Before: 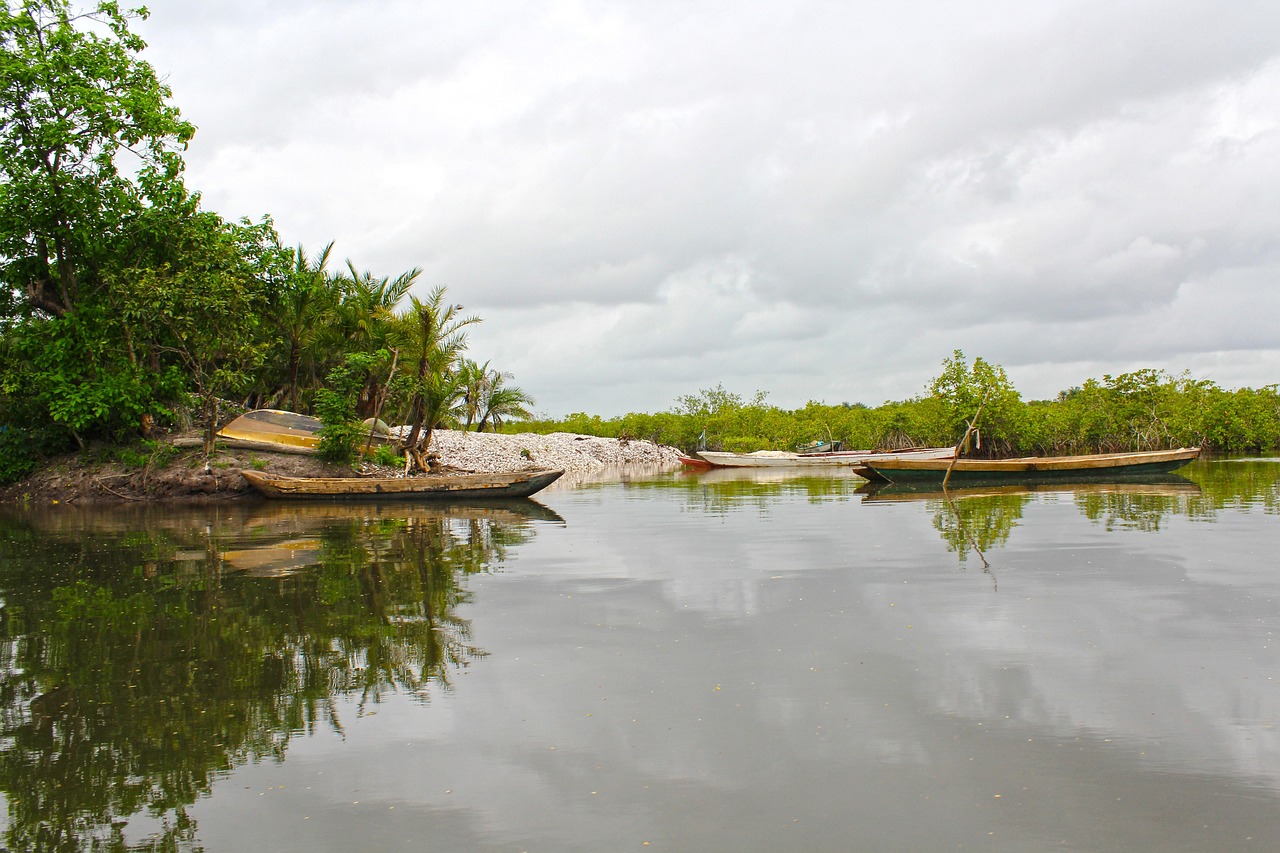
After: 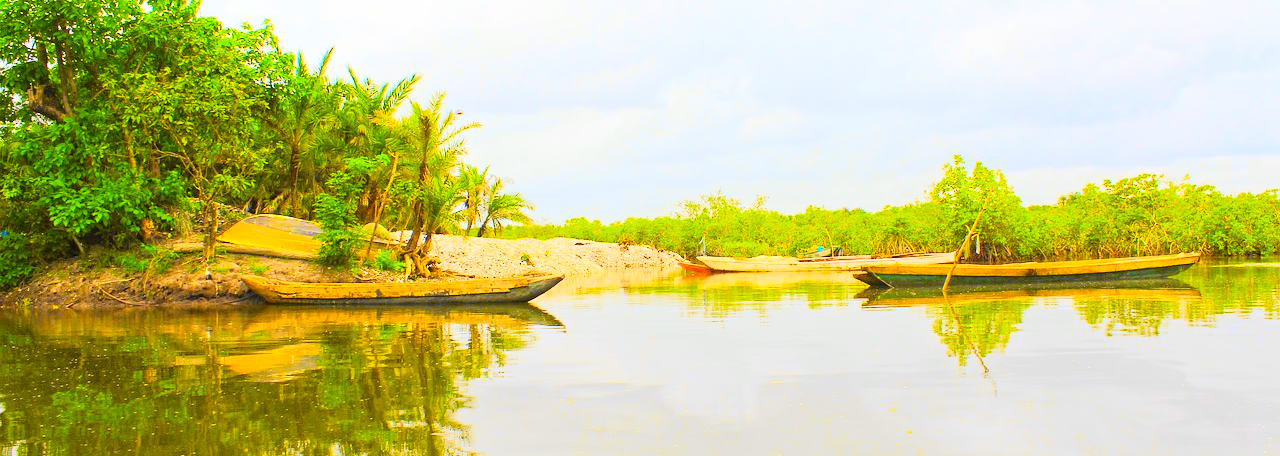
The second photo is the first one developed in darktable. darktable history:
crop and rotate: top 23.043%, bottom 23.437%
color contrast: green-magenta contrast 1.12, blue-yellow contrast 1.95, unbound 0
exposure: black level correction 0, exposure 1.1 EV, compensate highlight preservation false
graduated density: rotation -180°, offset 27.42
tone equalizer: on, module defaults
tone curve: curves: ch0 [(0, 0) (0.091, 0.075) (0.389, 0.441) (0.696, 0.808) (0.844, 0.908) (0.909, 0.942) (1, 0.973)]; ch1 [(0, 0) (0.437, 0.404) (0.48, 0.486) (0.5, 0.5) (0.529, 0.556) (0.58, 0.606) (0.616, 0.654) (1, 1)]; ch2 [(0, 0) (0.442, 0.415) (0.5, 0.5) (0.535, 0.567) (0.585, 0.632) (1, 1)], color space Lab, independent channels, preserve colors none
global tonemap: drago (0.7, 100)
